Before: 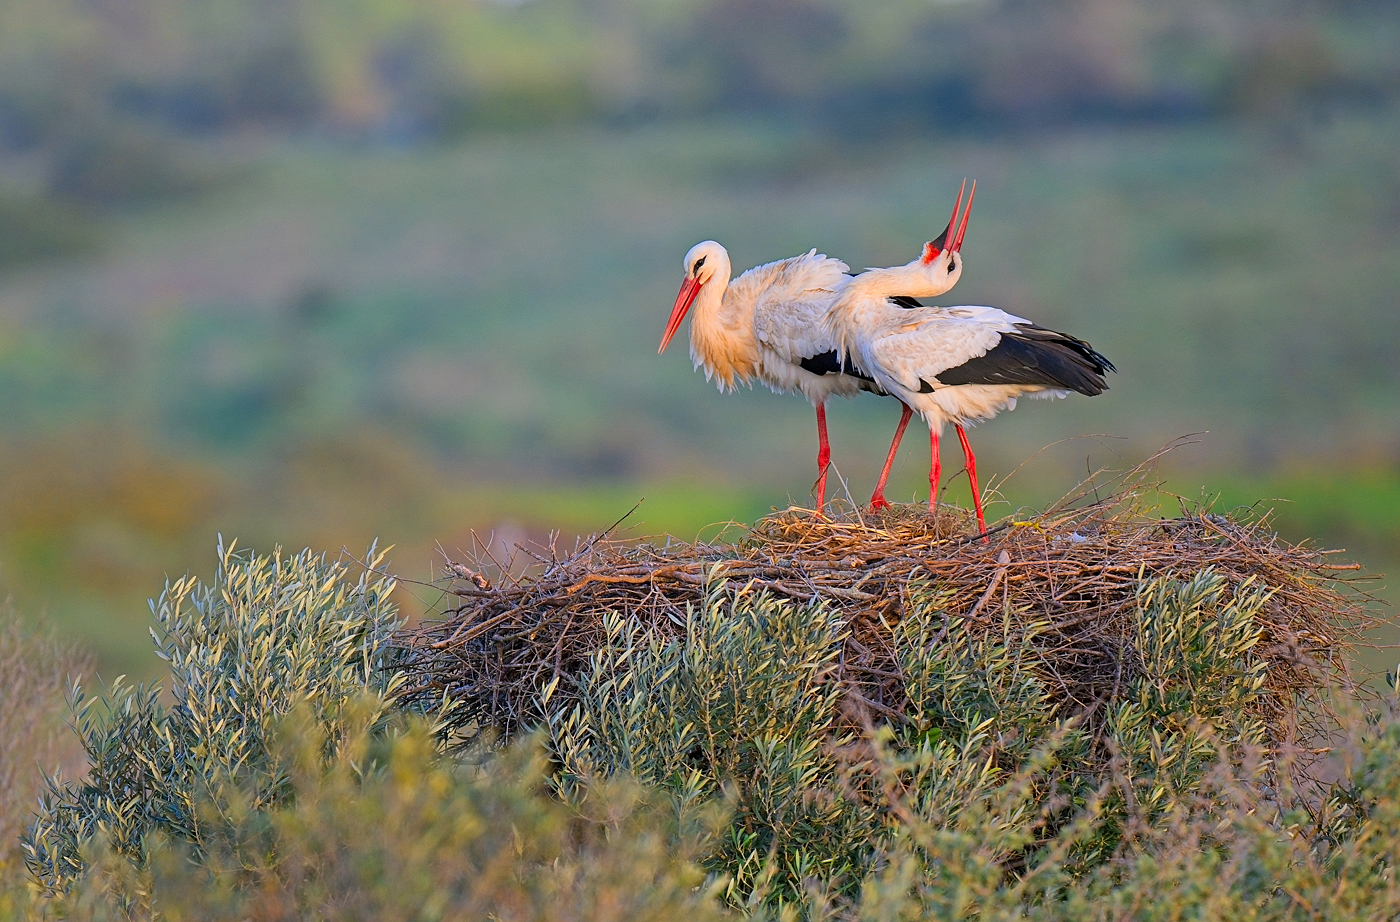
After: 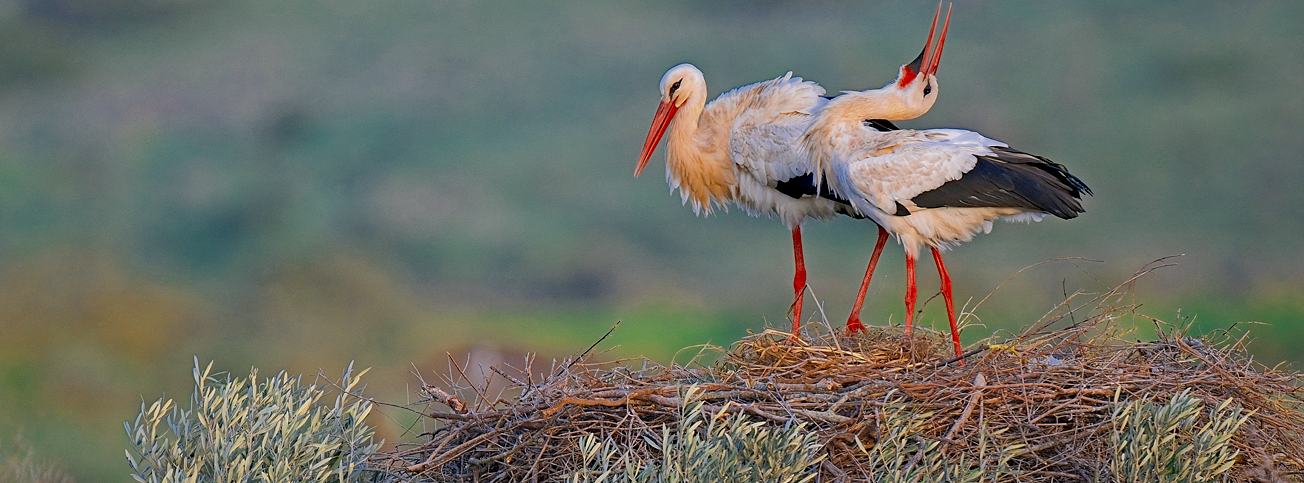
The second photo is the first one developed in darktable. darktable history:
crop: left 1.744%, top 19.225%, right 5.069%, bottom 28.357%
color zones: curves: ch0 [(0, 0.5) (0.125, 0.4) (0.25, 0.5) (0.375, 0.4) (0.5, 0.4) (0.625, 0.35) (0.75, 0.35) (0.875, 0.5)]; ch1 [(0, 0.35) (0.125, 0.45) (0.25, 0.35) (0.375, 0.35) (0.5, 0.35) (0.625, 0.35) (0.75, 0.45) (0.875, 0.35)]; ch2 [(0, 0.6) (0.125, 0.5) (0.25, 0.5) (0.375, 0.6) (0.5, 0.6) (0.625, 0.5) (0.75, 0.5) (0.875, 0.5)]
haze removal: strength 0.29, distance 0.25, compatibility mode true, adaptive false
shadows and highlights: on, module defaults
